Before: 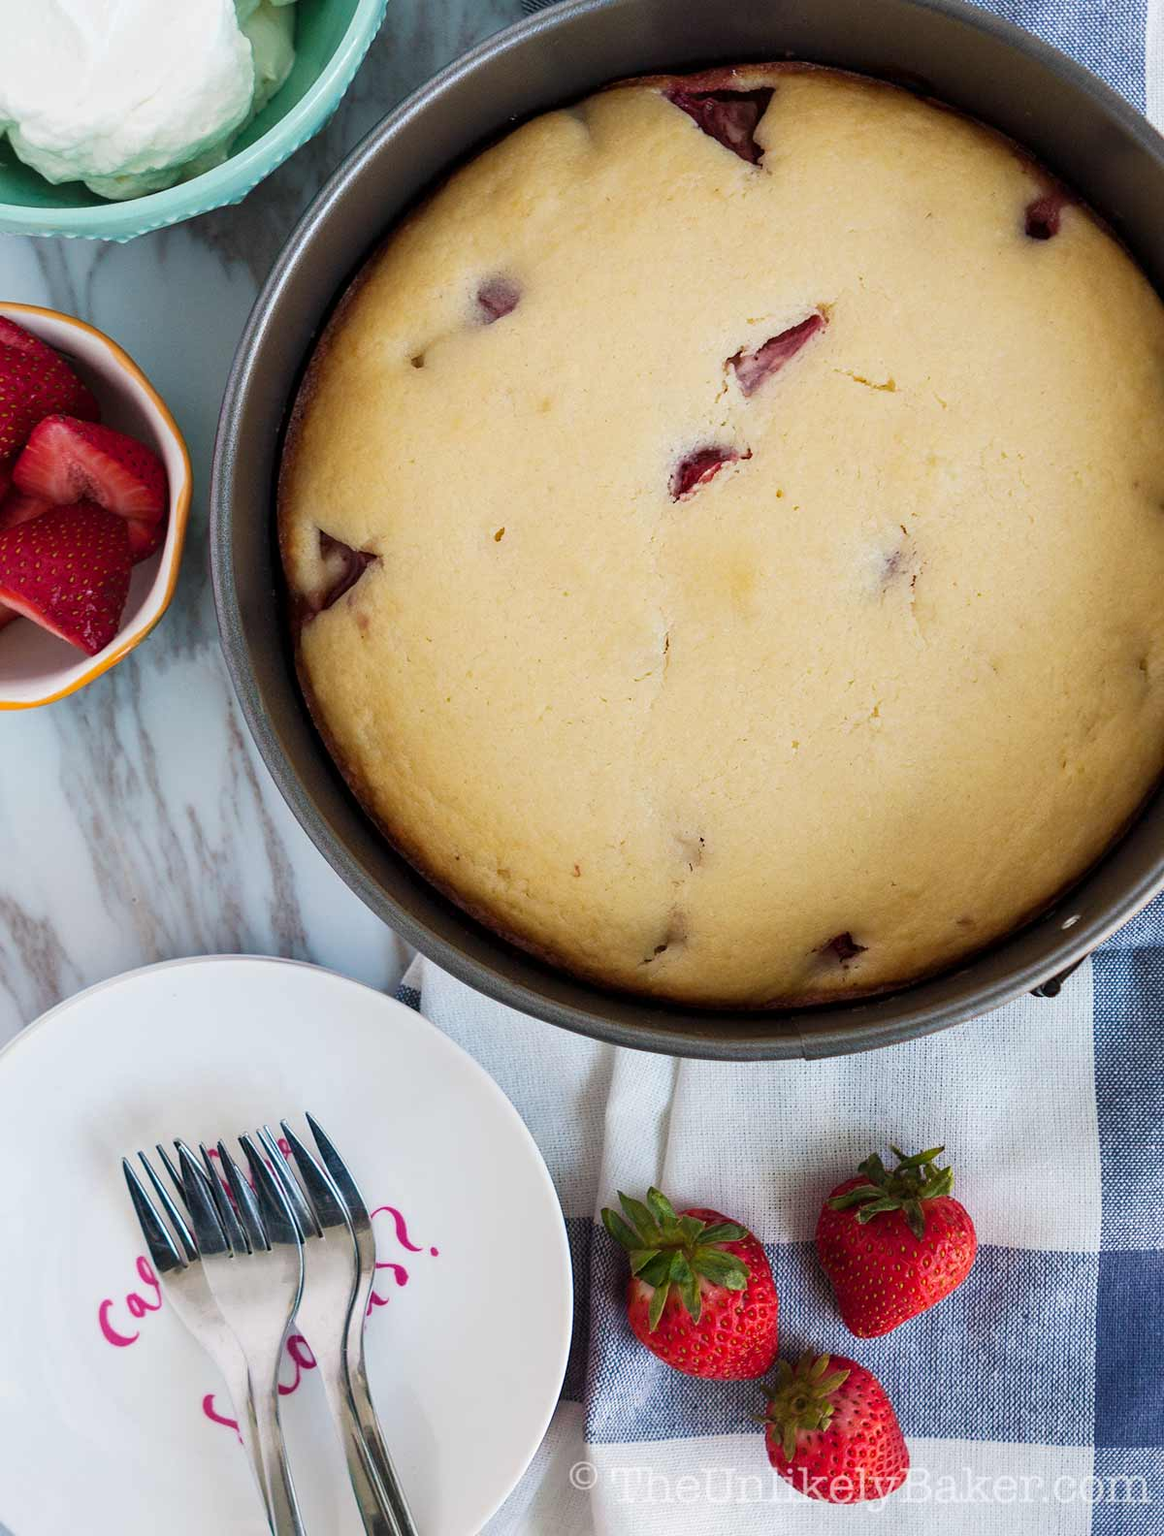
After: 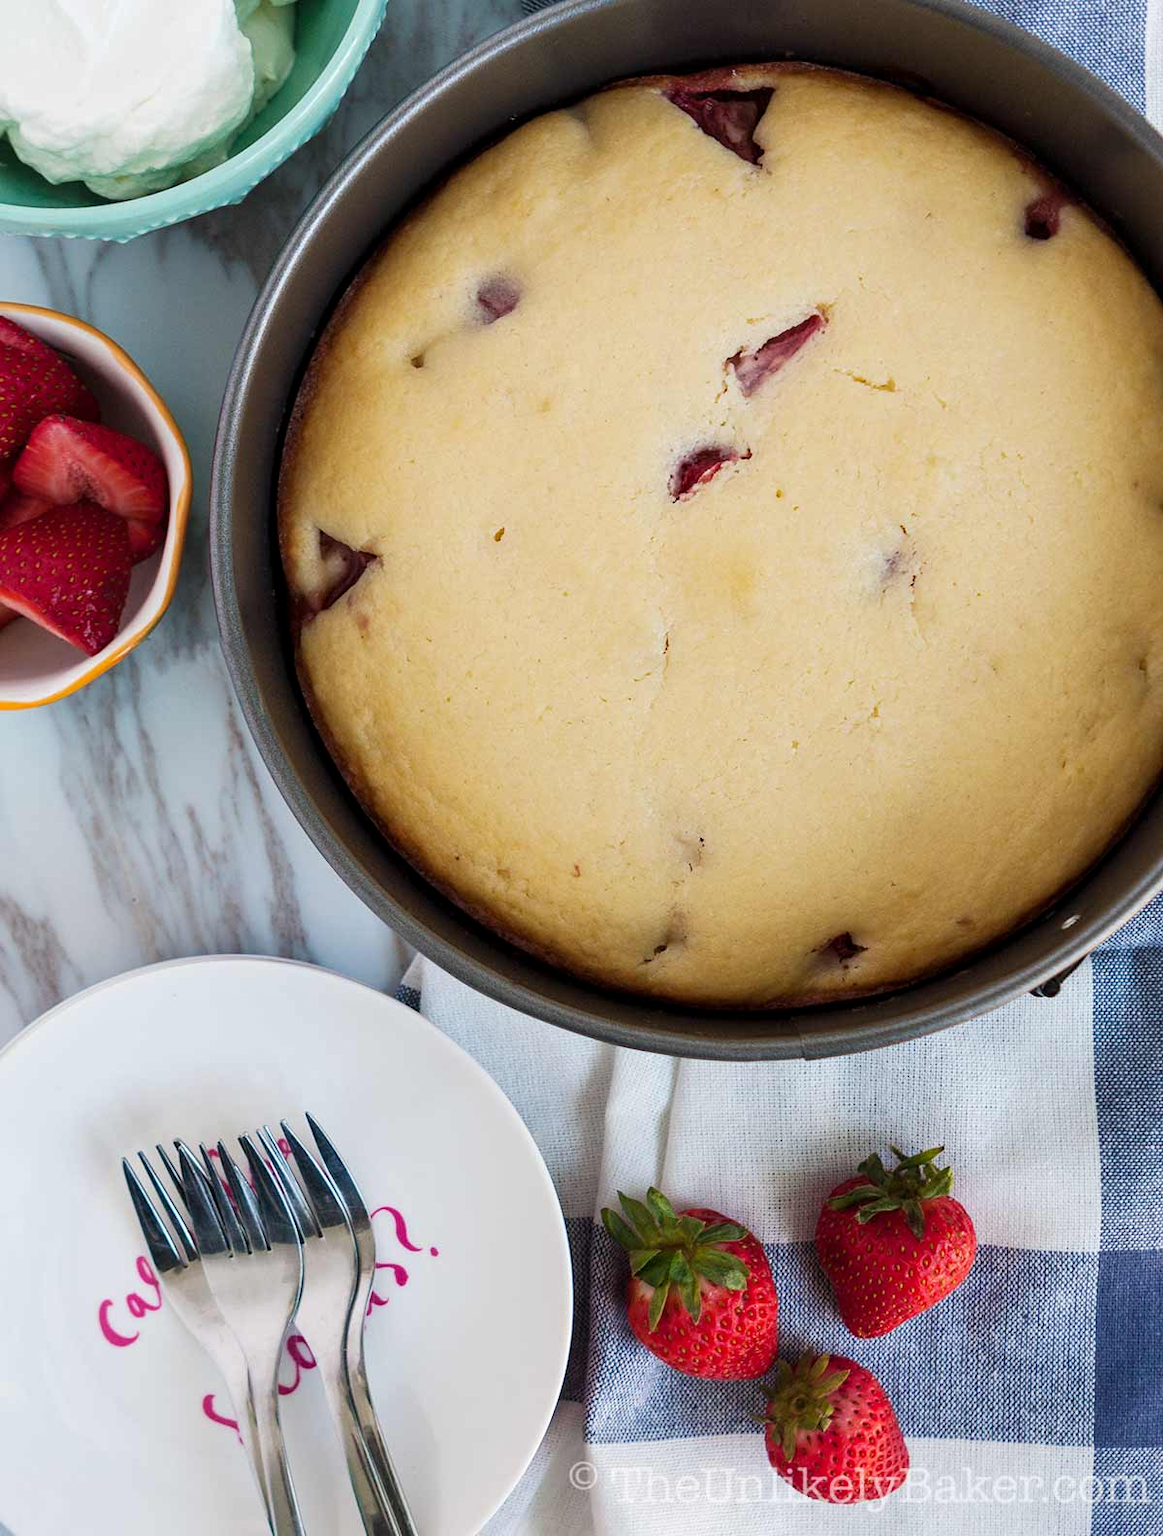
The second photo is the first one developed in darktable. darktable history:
contrast equalizer: y [[0.524 ×6], [0.512 ×6], [0.379 ×6], [0 ×6], [0 ×6]], mix 0.216
